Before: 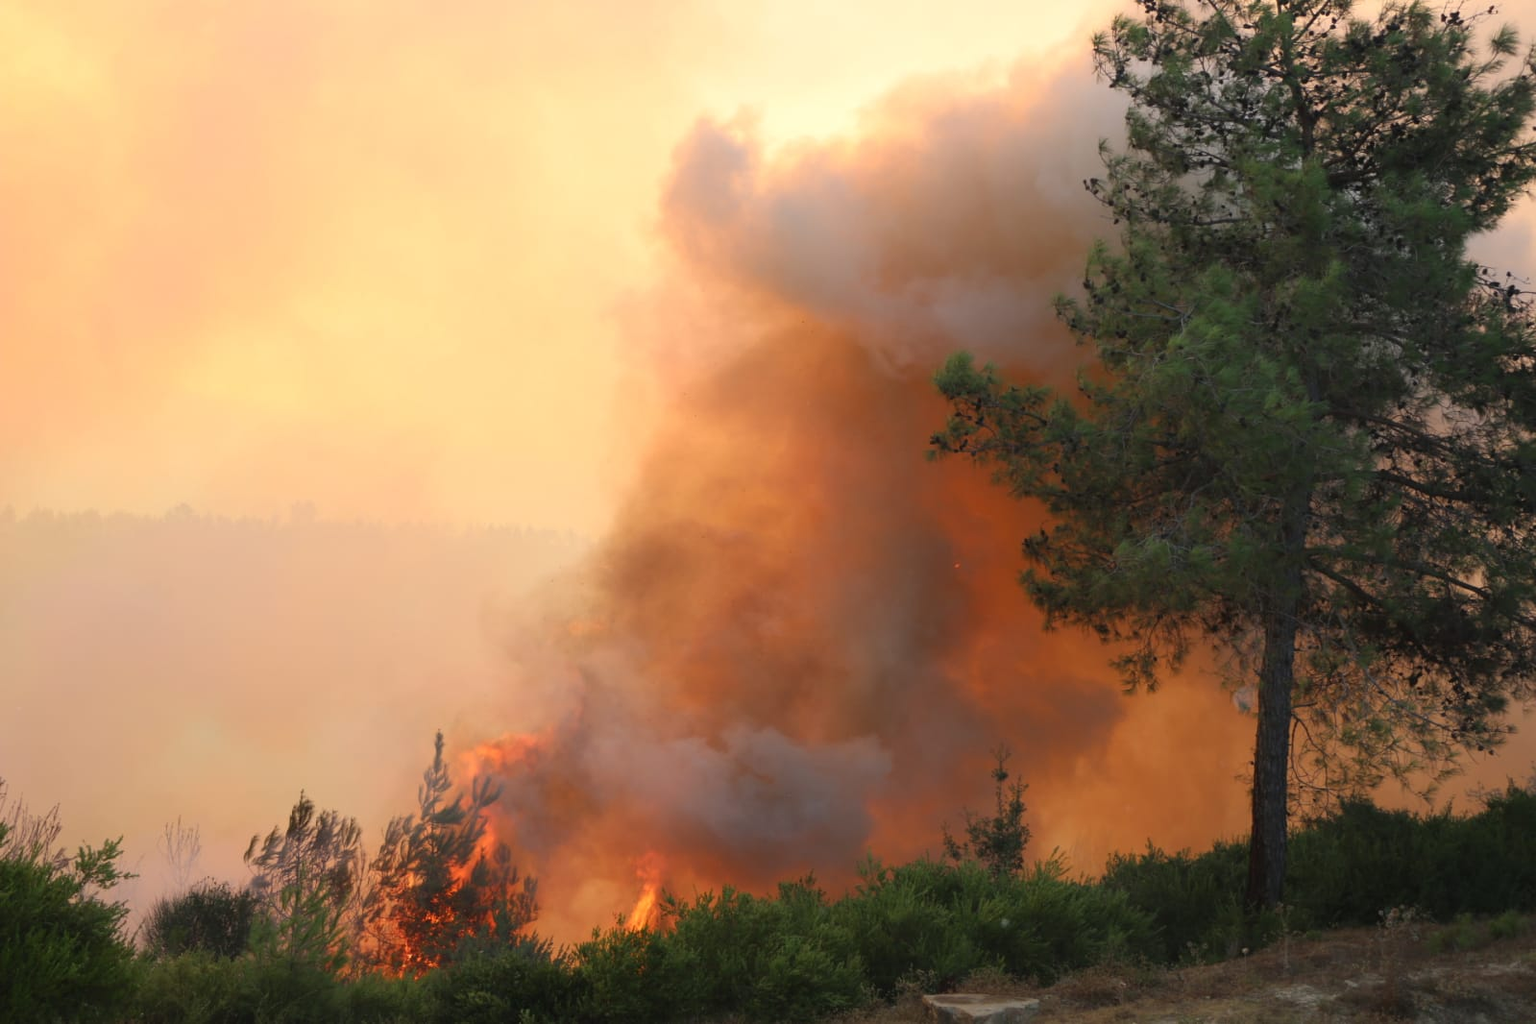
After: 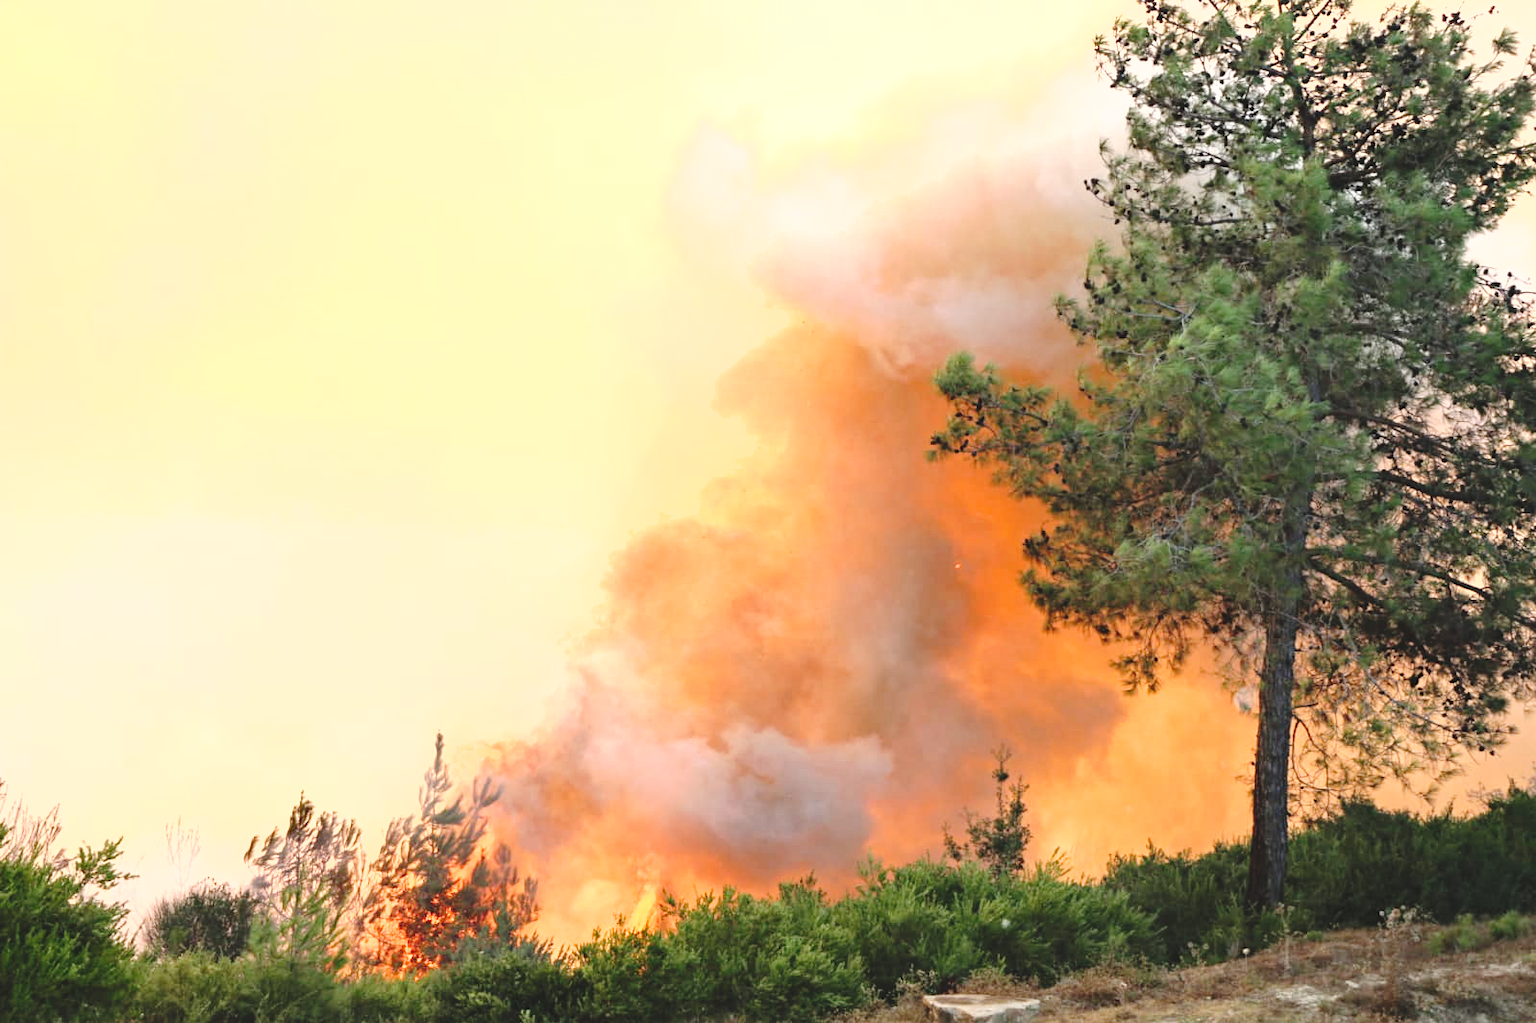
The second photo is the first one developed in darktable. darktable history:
exposure: black level correction 0, exposure 1.491 EV, compensate highlight preservation false
tone curve: curves: ch0 [(0, 0) (0.003, 0.074) (0.011, 0.079) (0.025, 0.083) (0.044, 0.095) (0.069, 0.097) (0.1, 0.11) (0.136, 0.131) (0.177, 0.159) (0.224, 0.209) (0.277, 0.279) (0.335, 0.367) (0.399, 0.455) (0.468, 0.538) (0.543, 0.621) (0.623, 0.699) (0.709, 0.782) (0.801, 0.848) (0.898, 0.924) (1, 1)], preserve colors none
shadows and highlights: shadows 36.32, highlights -27.24, soften with gaussian
contrast equalizer: y [[0.5, 0.501, 0.525, 0.597, 0.58, 0.514], [0.5 ×6], [0.5 ×6], [0 ×6], [0 ×6]]
